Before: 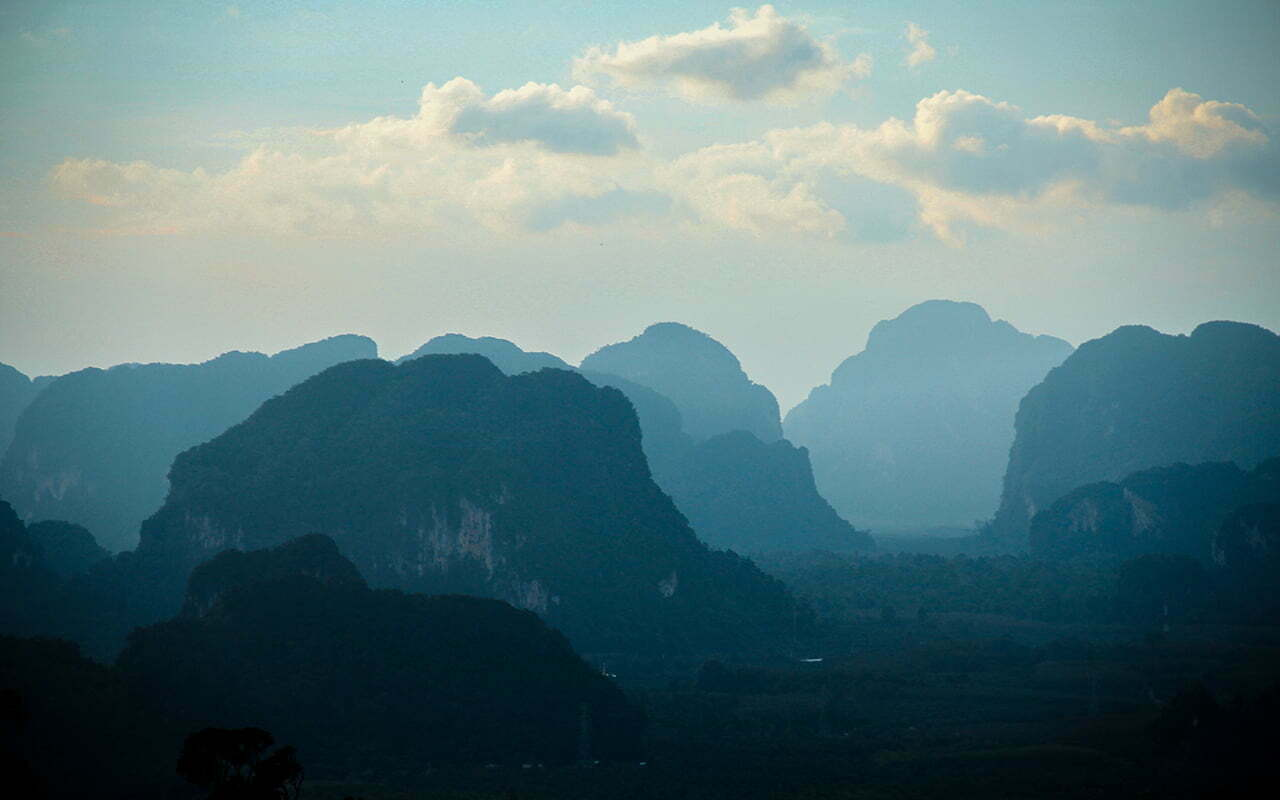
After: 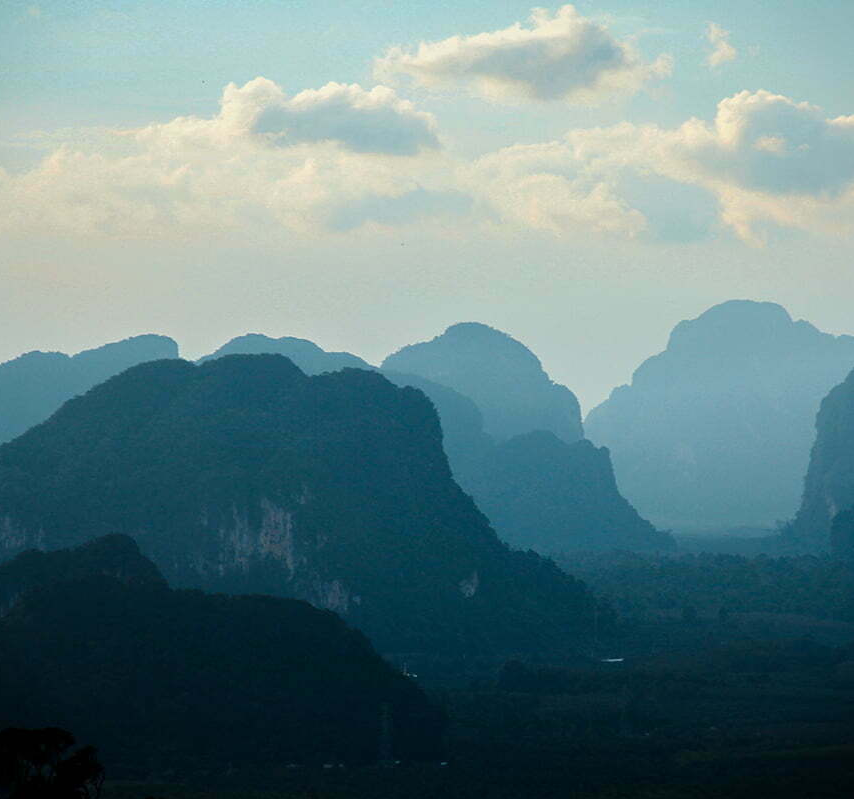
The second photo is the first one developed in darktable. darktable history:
crop and rotate: left 15.573%, right 17.69%
